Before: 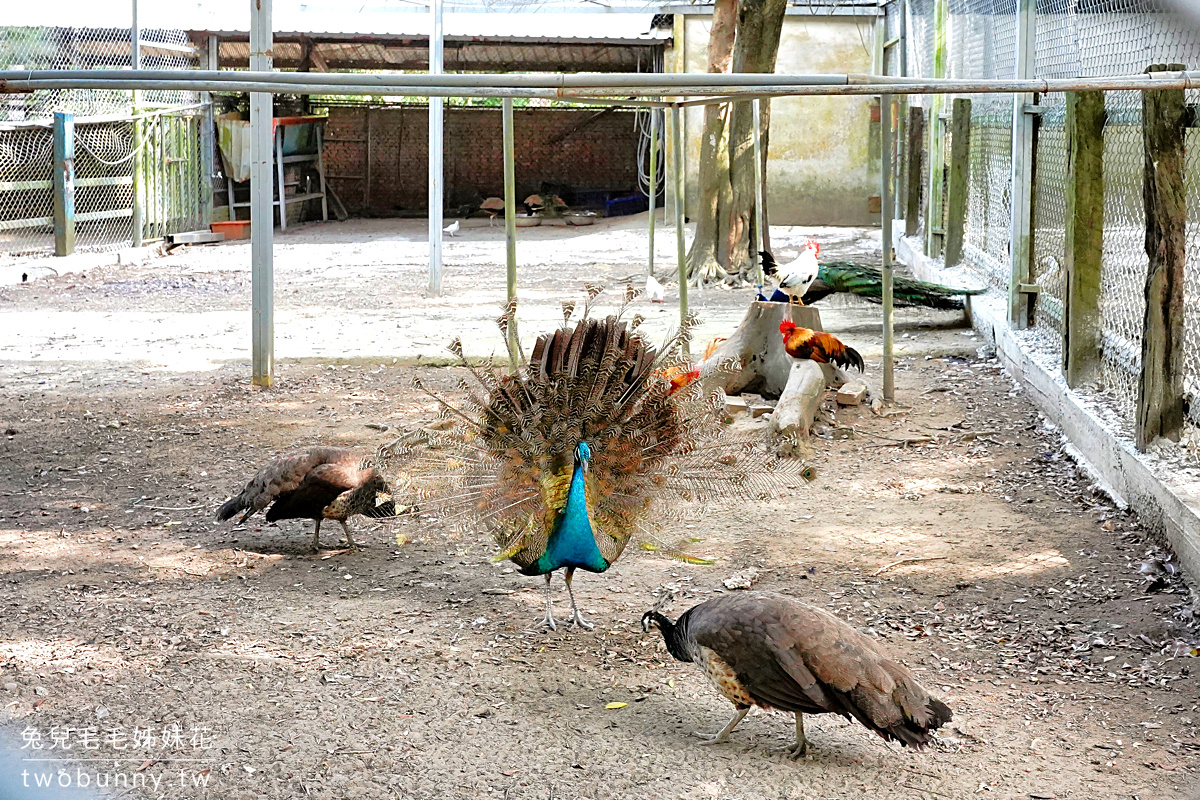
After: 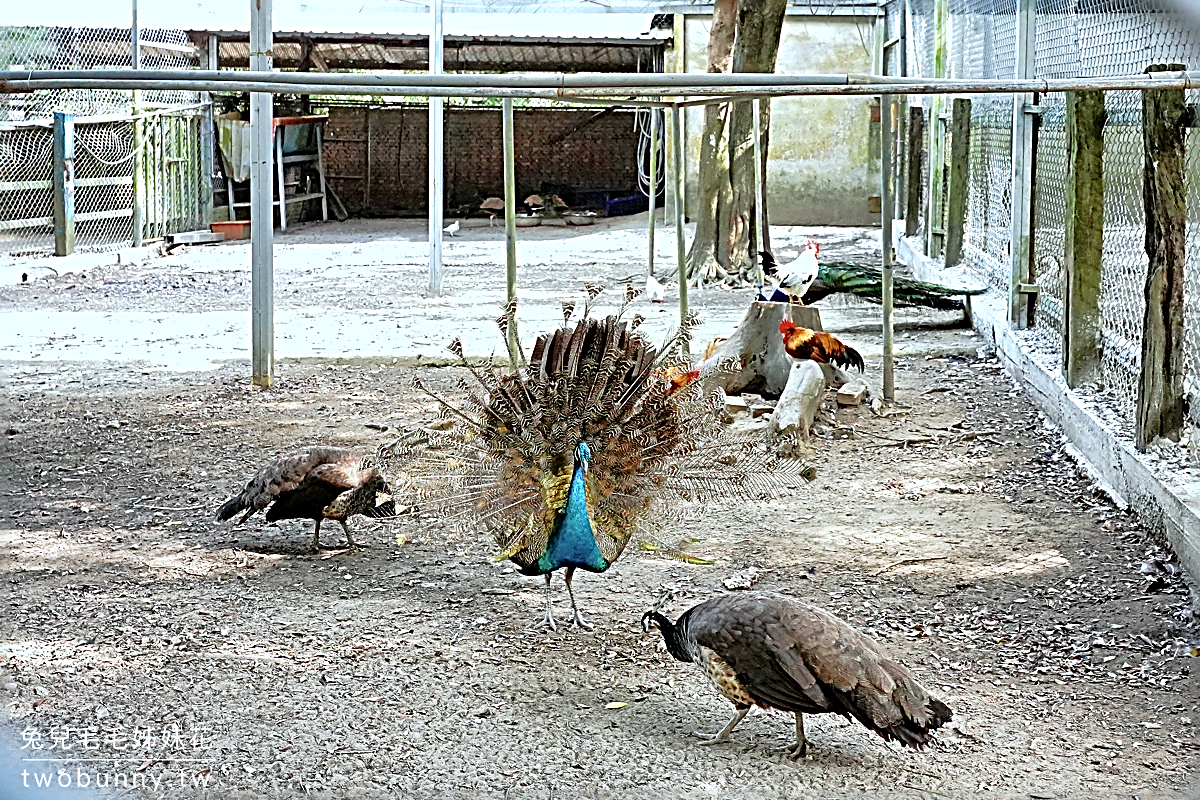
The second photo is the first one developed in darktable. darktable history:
contrast brightness saturation: saturation -0.1
sharpen: radius 3.69, amount 0.928
white balance: red 0.925, blue 1.046
